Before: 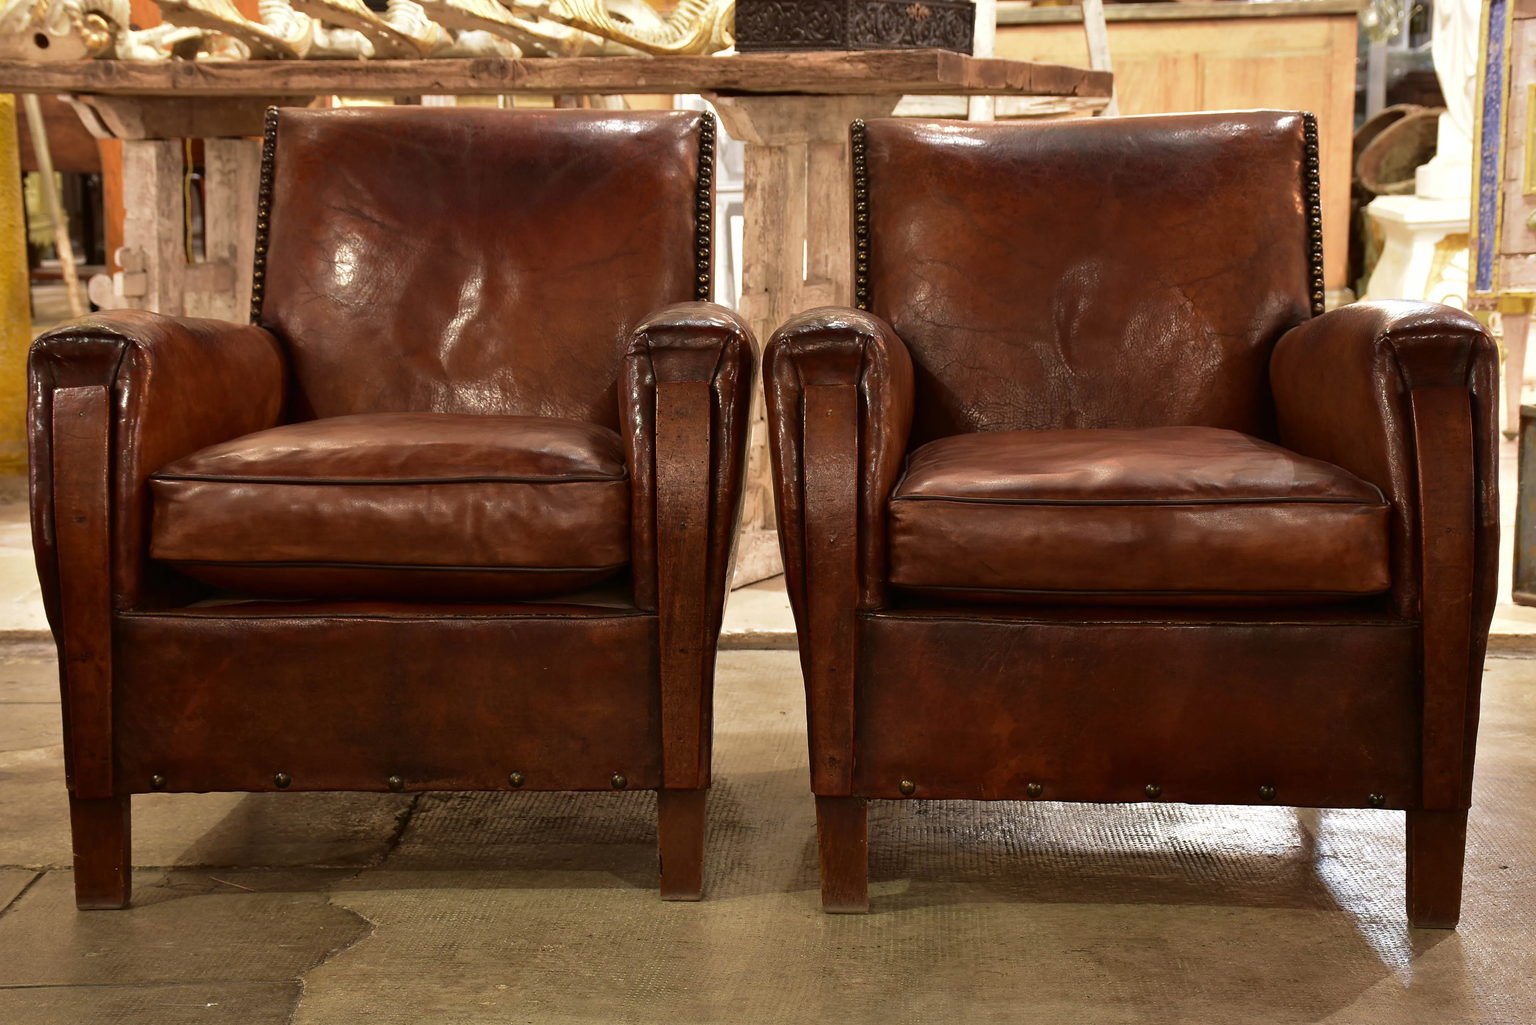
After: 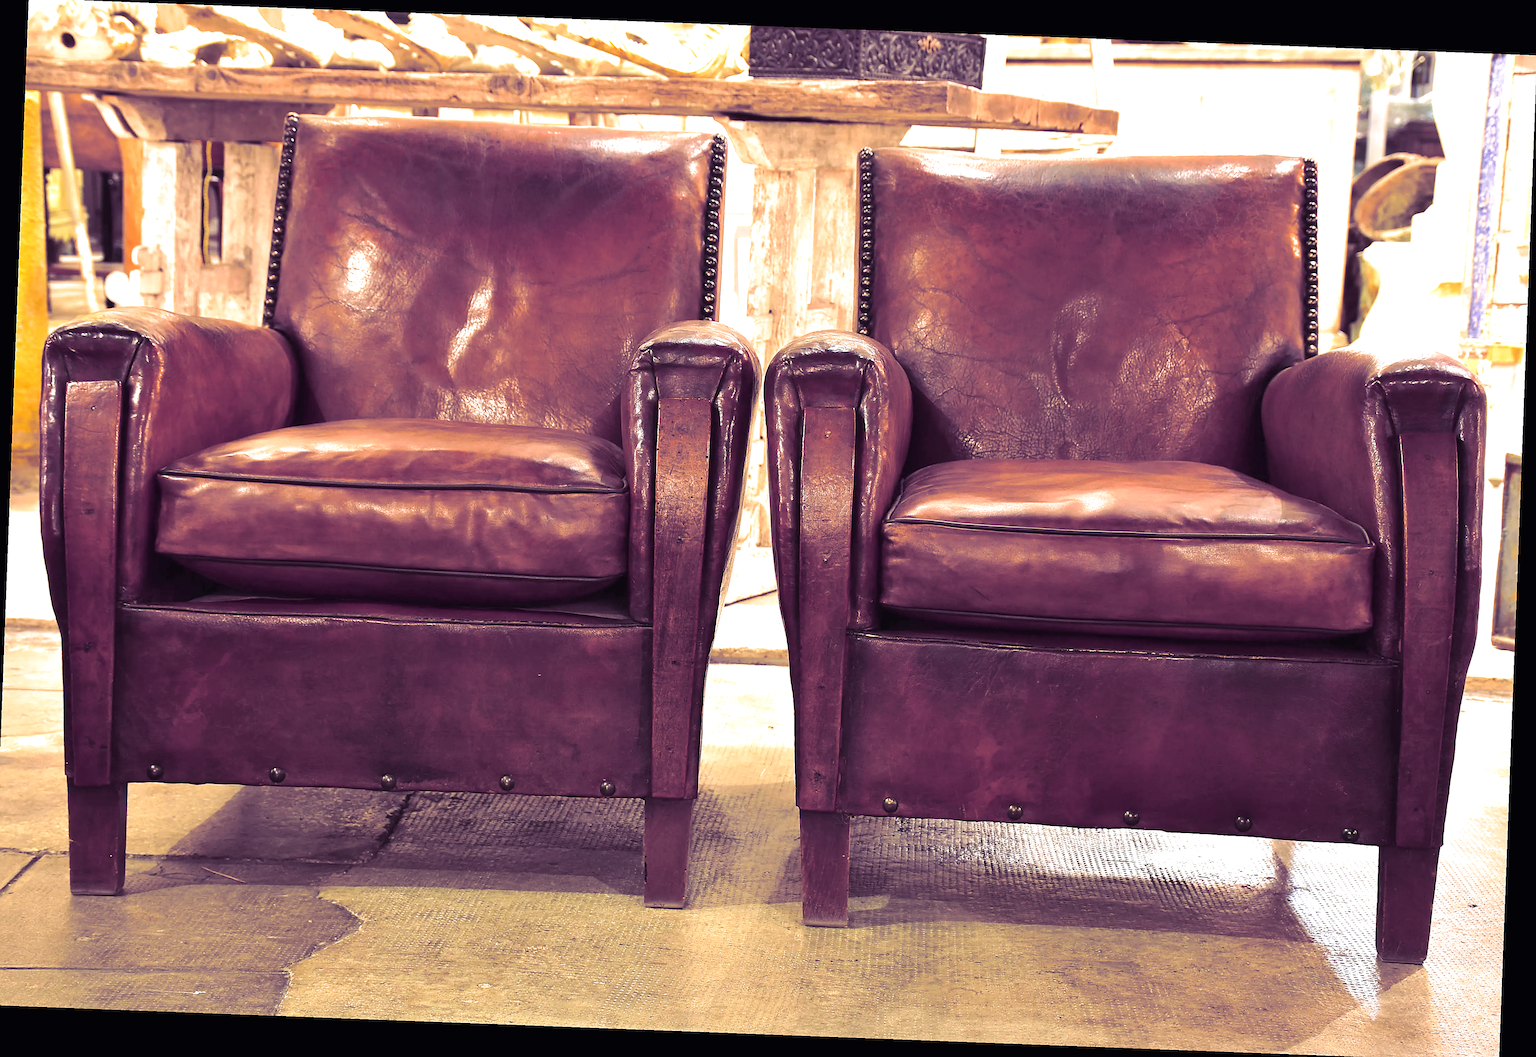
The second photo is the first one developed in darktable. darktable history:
crop and rotate: left 0.614%, top 0.179%, bottom 0.309%
white balance: red 1.004, blue 1.024
sharpen: on, module defaults
exposure: black level correction 0, exposure 1.45 EV, compensate exposure bias true, compensate highlight preservation false
rotate and perspective: rotation 2.17°, automatic cropping off
split-toning: shadows › hue 255.6°, shadows › saturation 0.66, highlights › hue 43.2°, highlights › saturation 0.68, balance -50.1
levels: levels [0, 0.478, 1]
